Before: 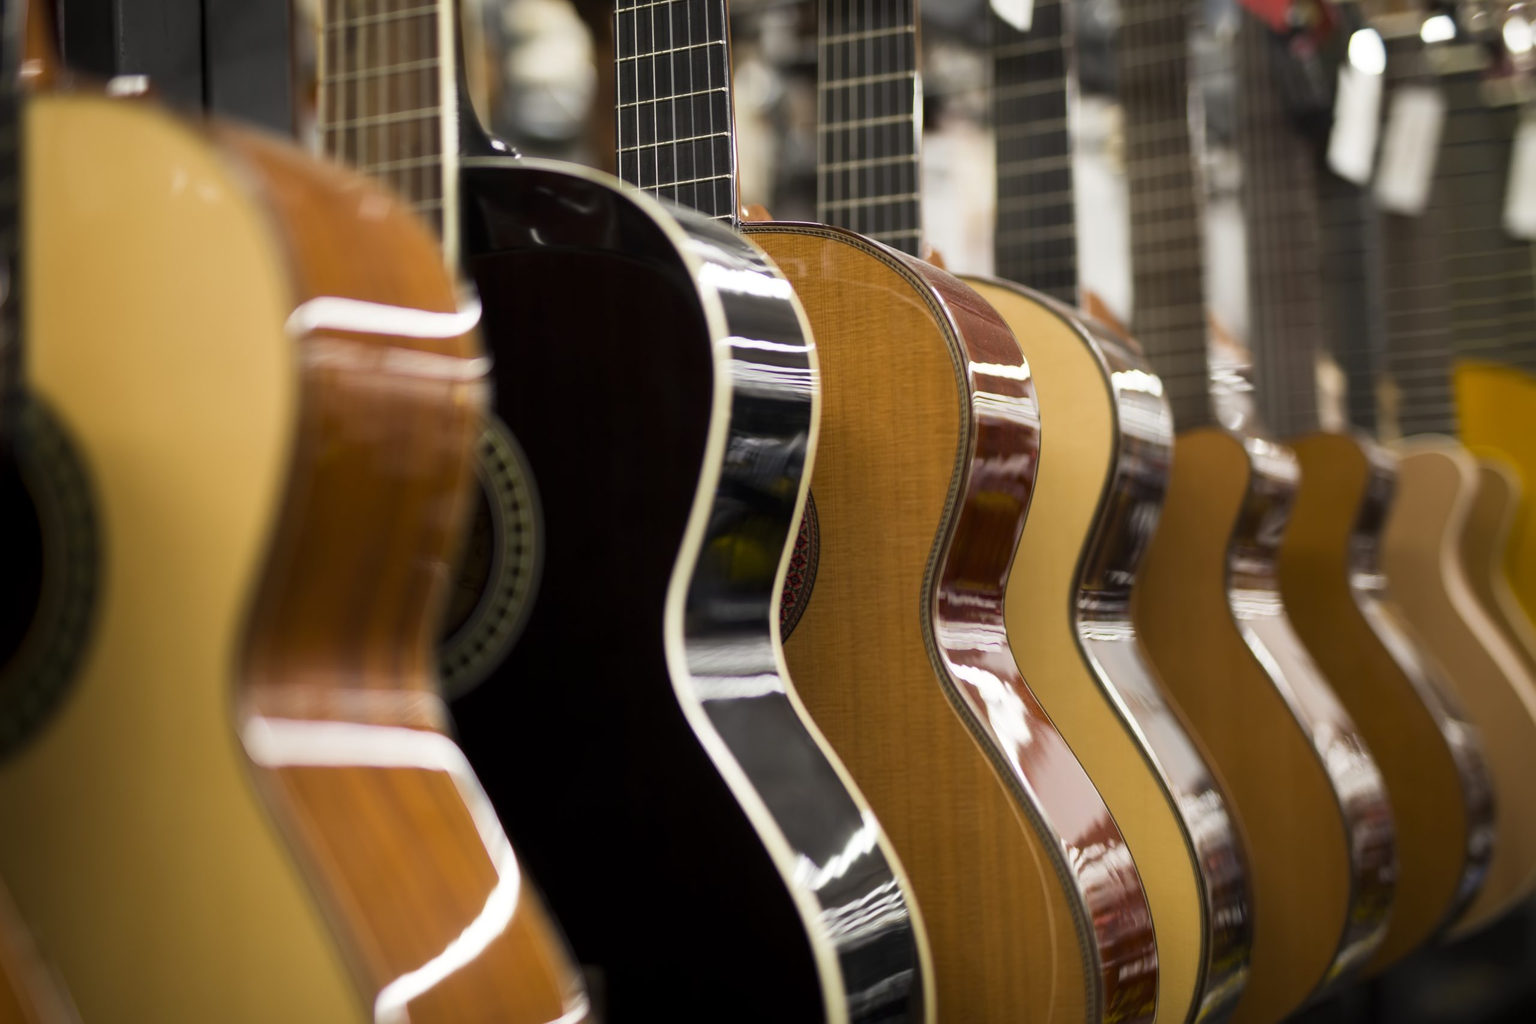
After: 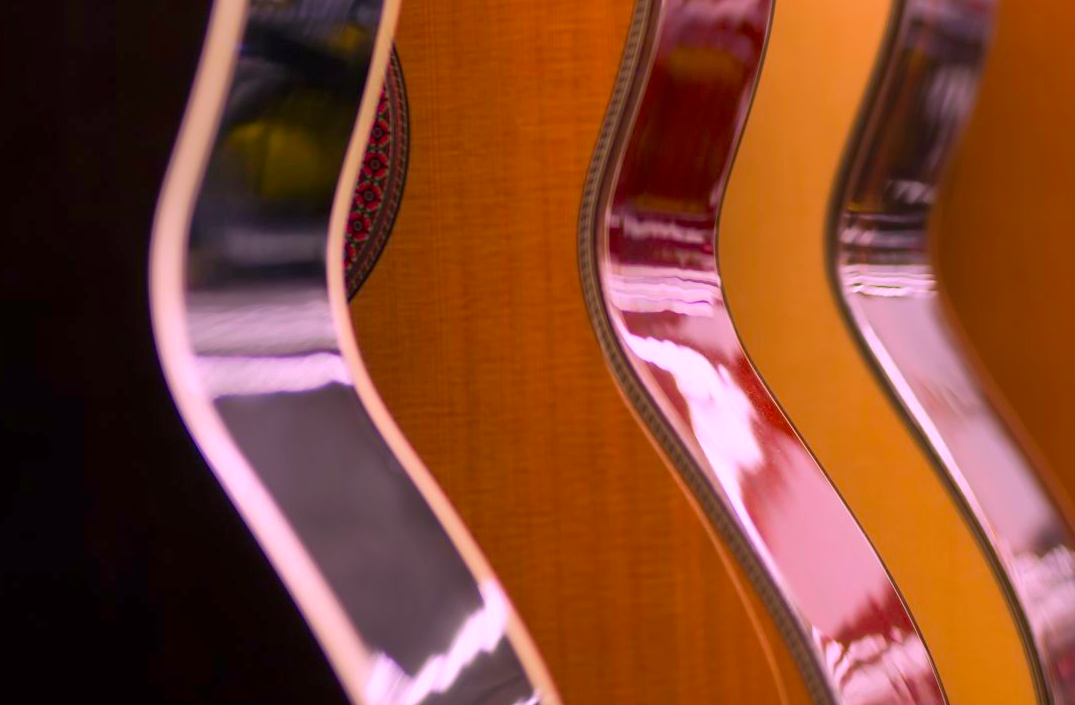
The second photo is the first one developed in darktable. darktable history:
shadows and highlights: on, module defaults
crop: left 37.373%, top 45.223%, right 20.626%, bottom 13.429%
color correction: highlights a* 18.94, highlights b* -12.04, saturation 1.69
